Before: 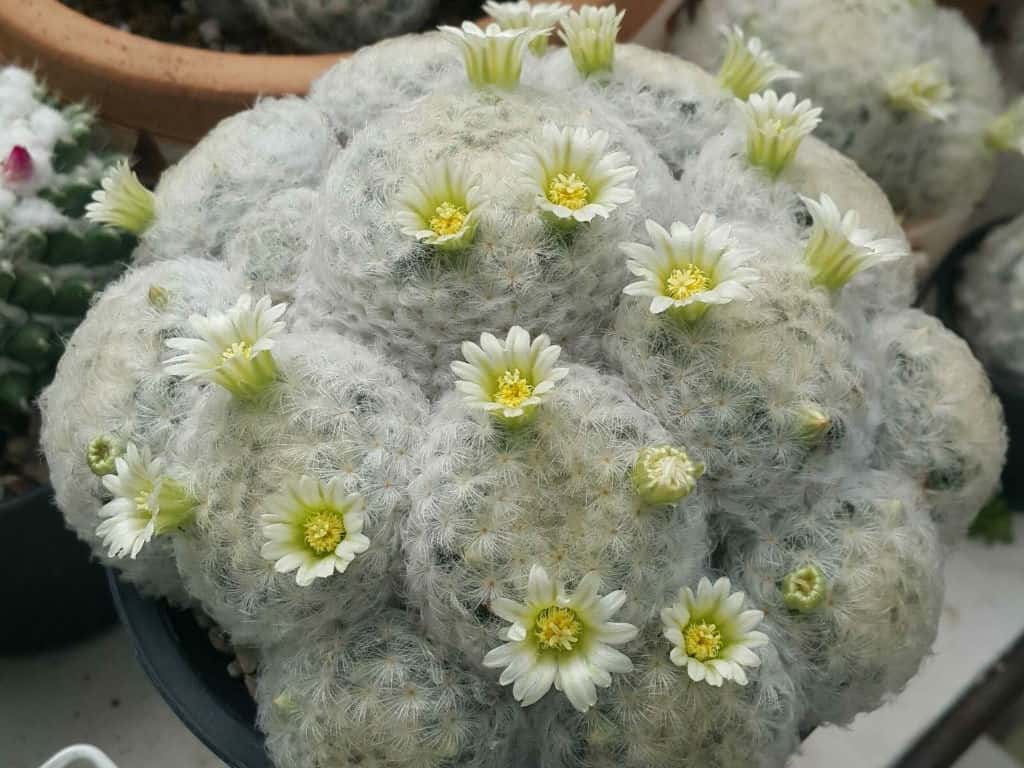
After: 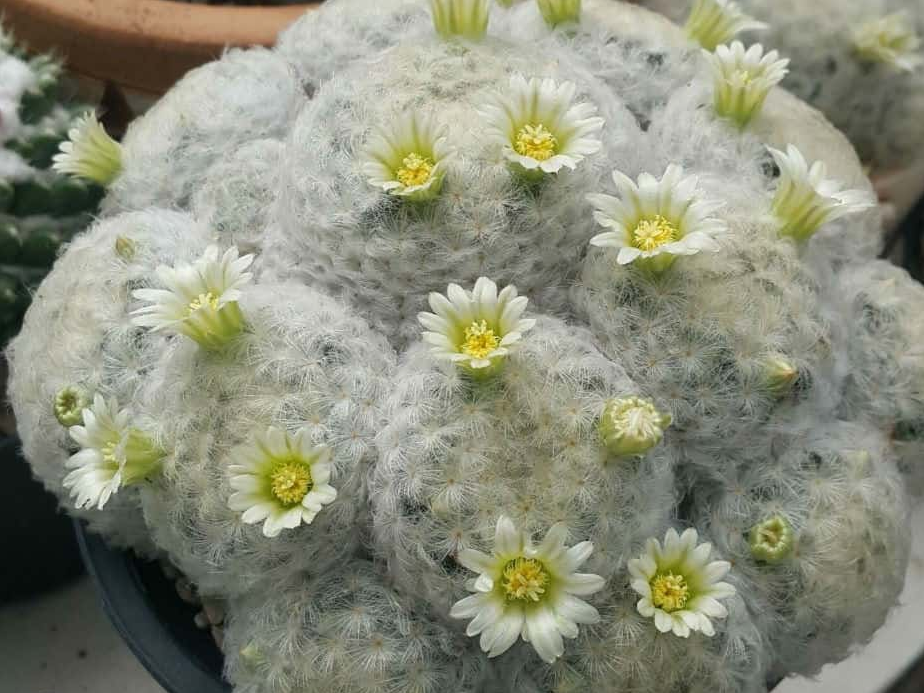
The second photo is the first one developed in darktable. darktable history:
crop: left 3.305%, top 6.436%, right 6.389%, bottom 3.258%
tone equalizer: on, module defaults
